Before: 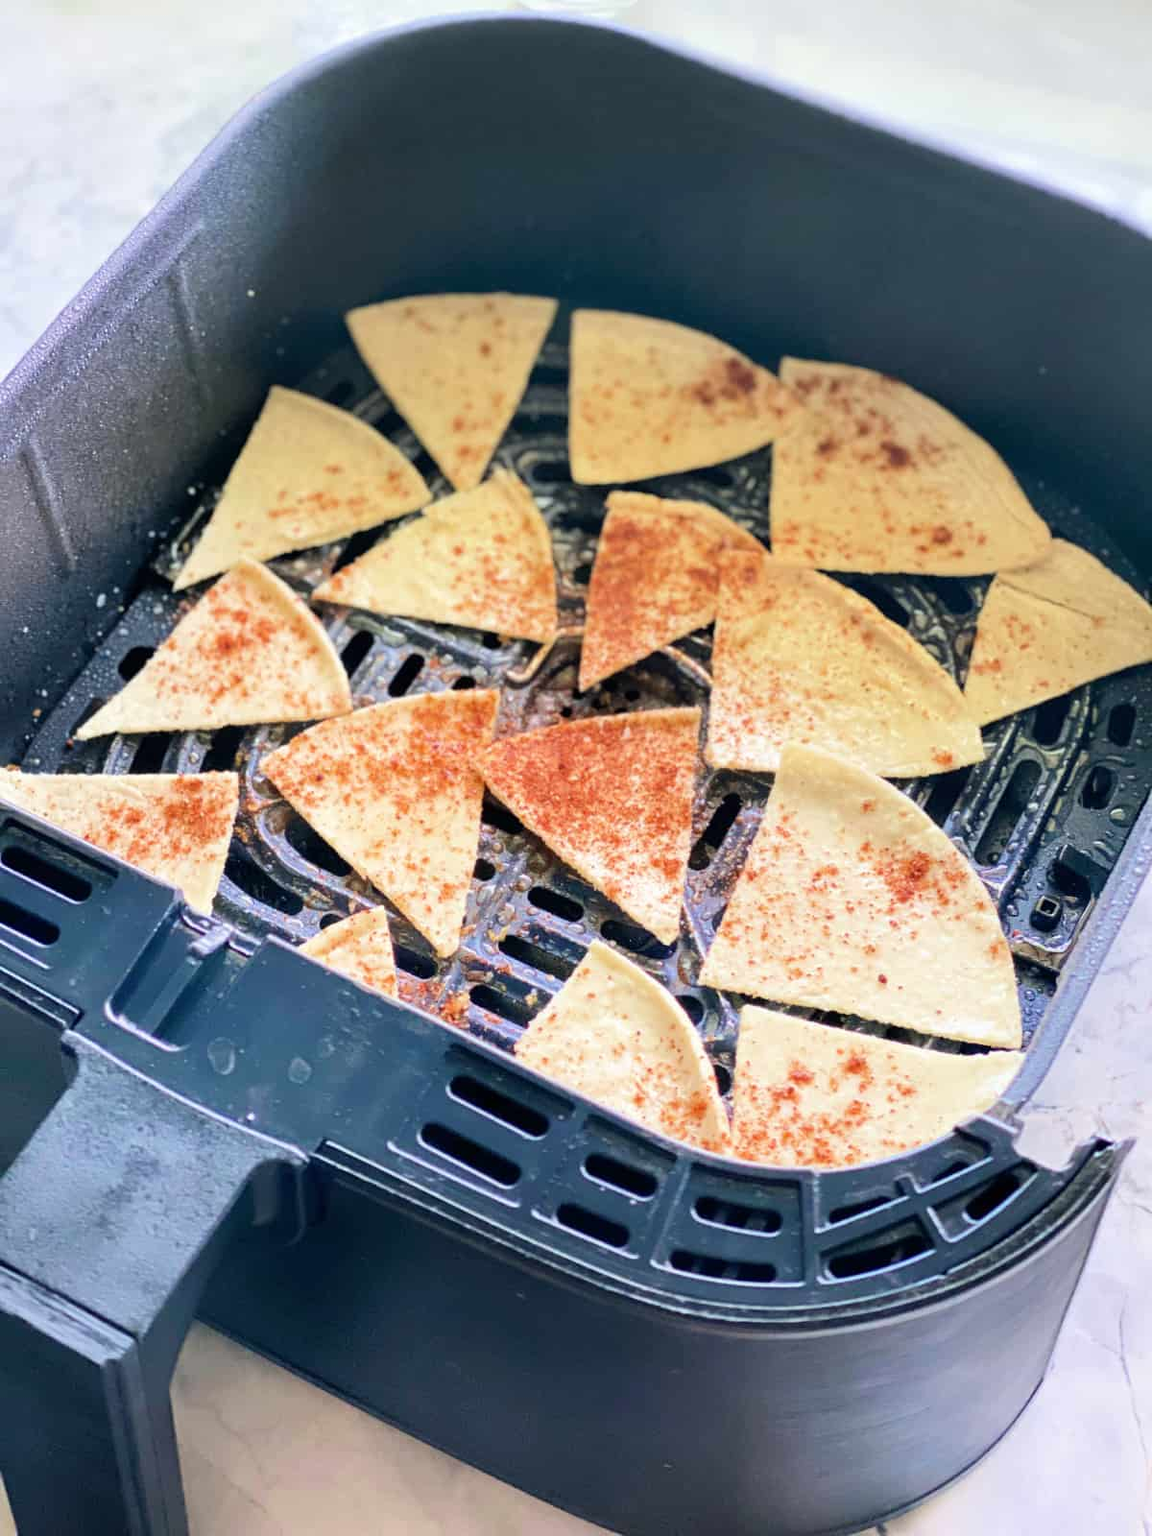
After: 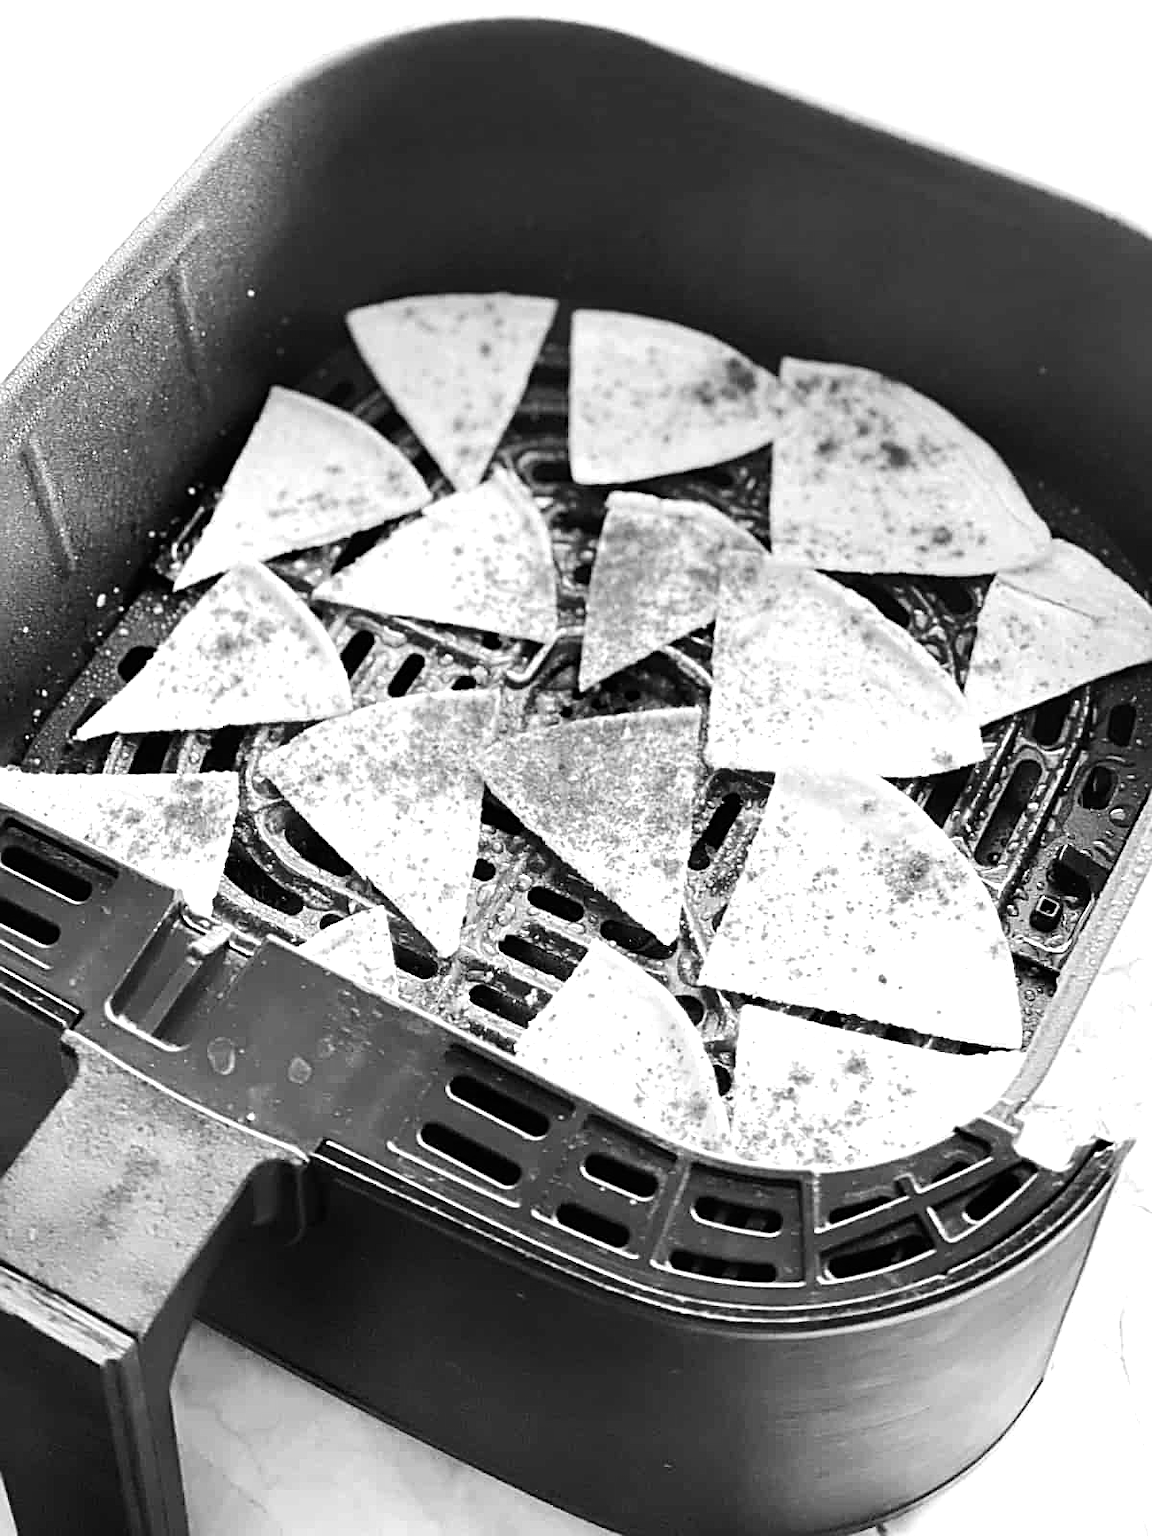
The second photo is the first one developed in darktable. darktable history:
monochrome: on, module defaults
sharpen: on, module defaults
tone equalizer: -8 EV -0.75 EV, -7 EV -0.7 EV, -6 EV -0.6 EV, -5 EV -0.4 EV, -3 EV 0.4 EV, -2 EV 0.6 EV, -1 EV 0.7 EV, +0 EV 0.75 EV, edges refinement/feathering 500, mask exposure compensation -1.57 EV, preserve details no
